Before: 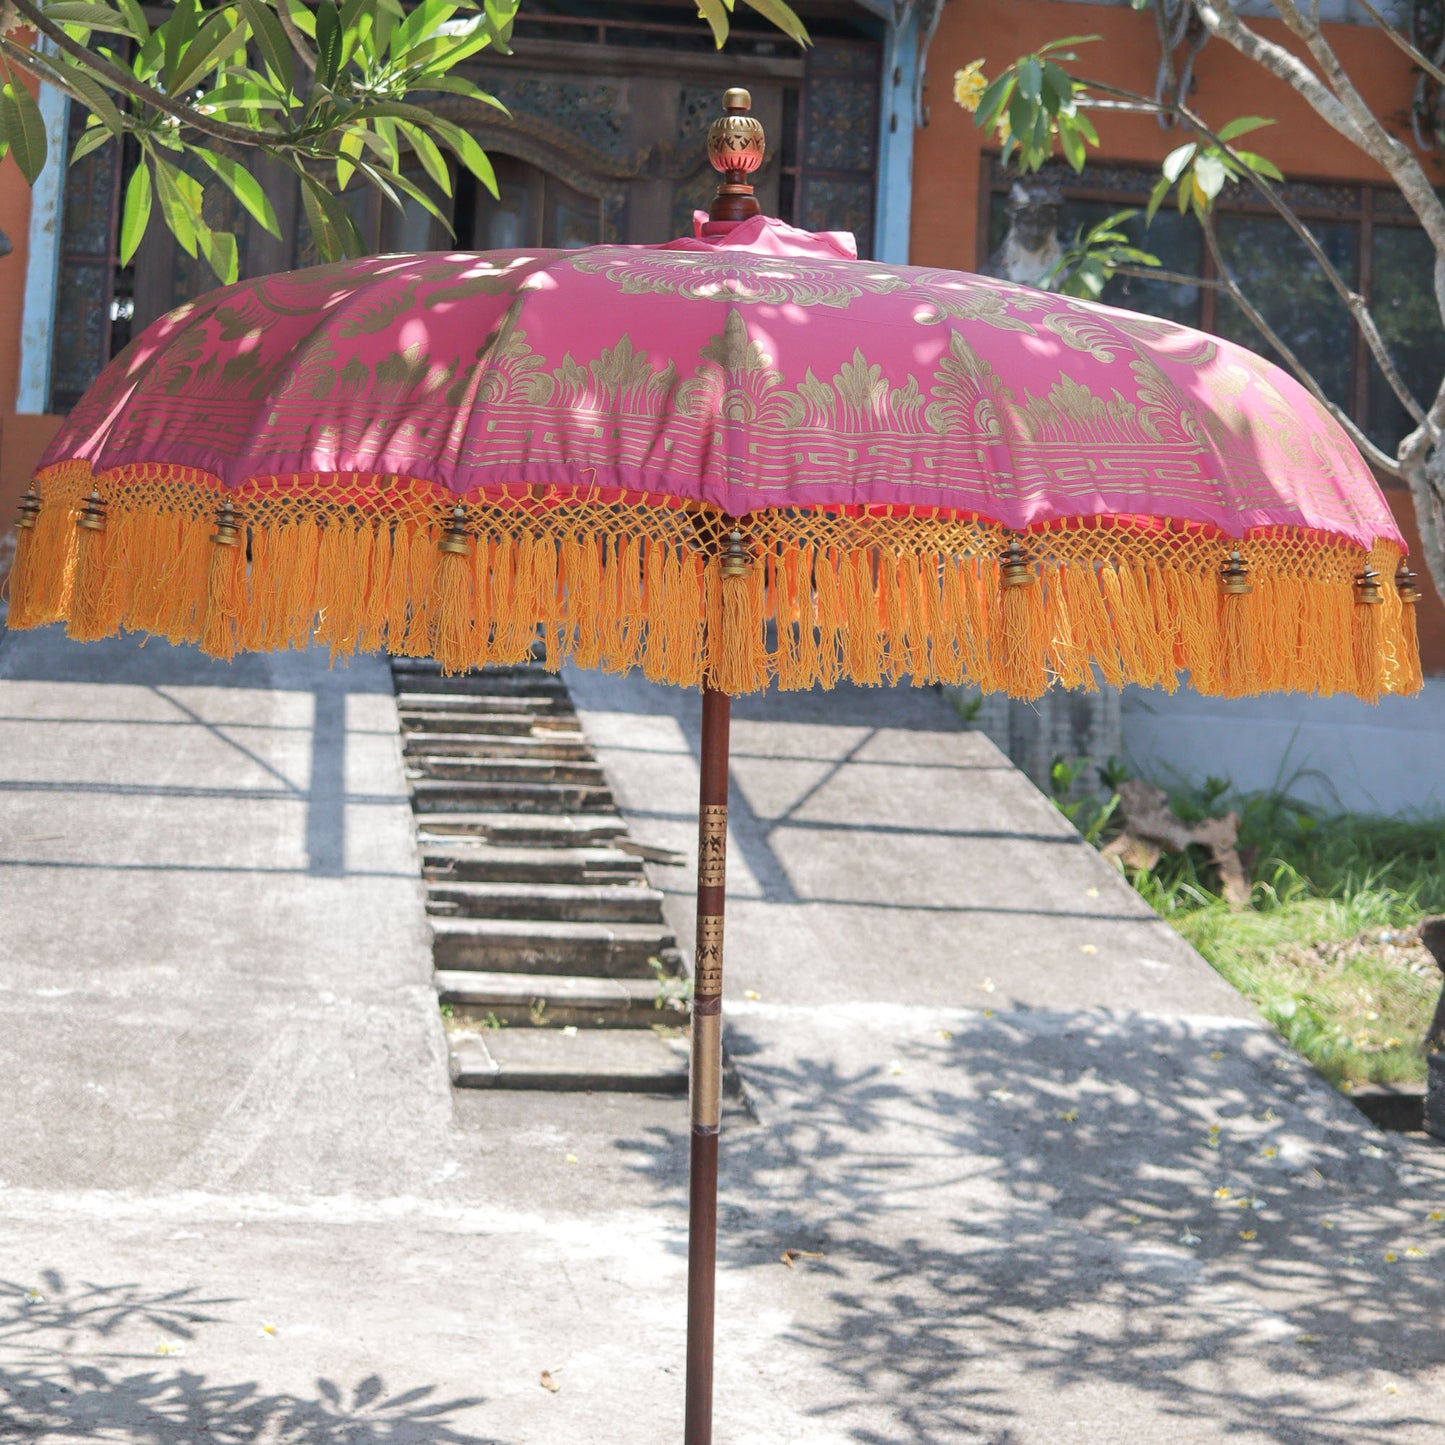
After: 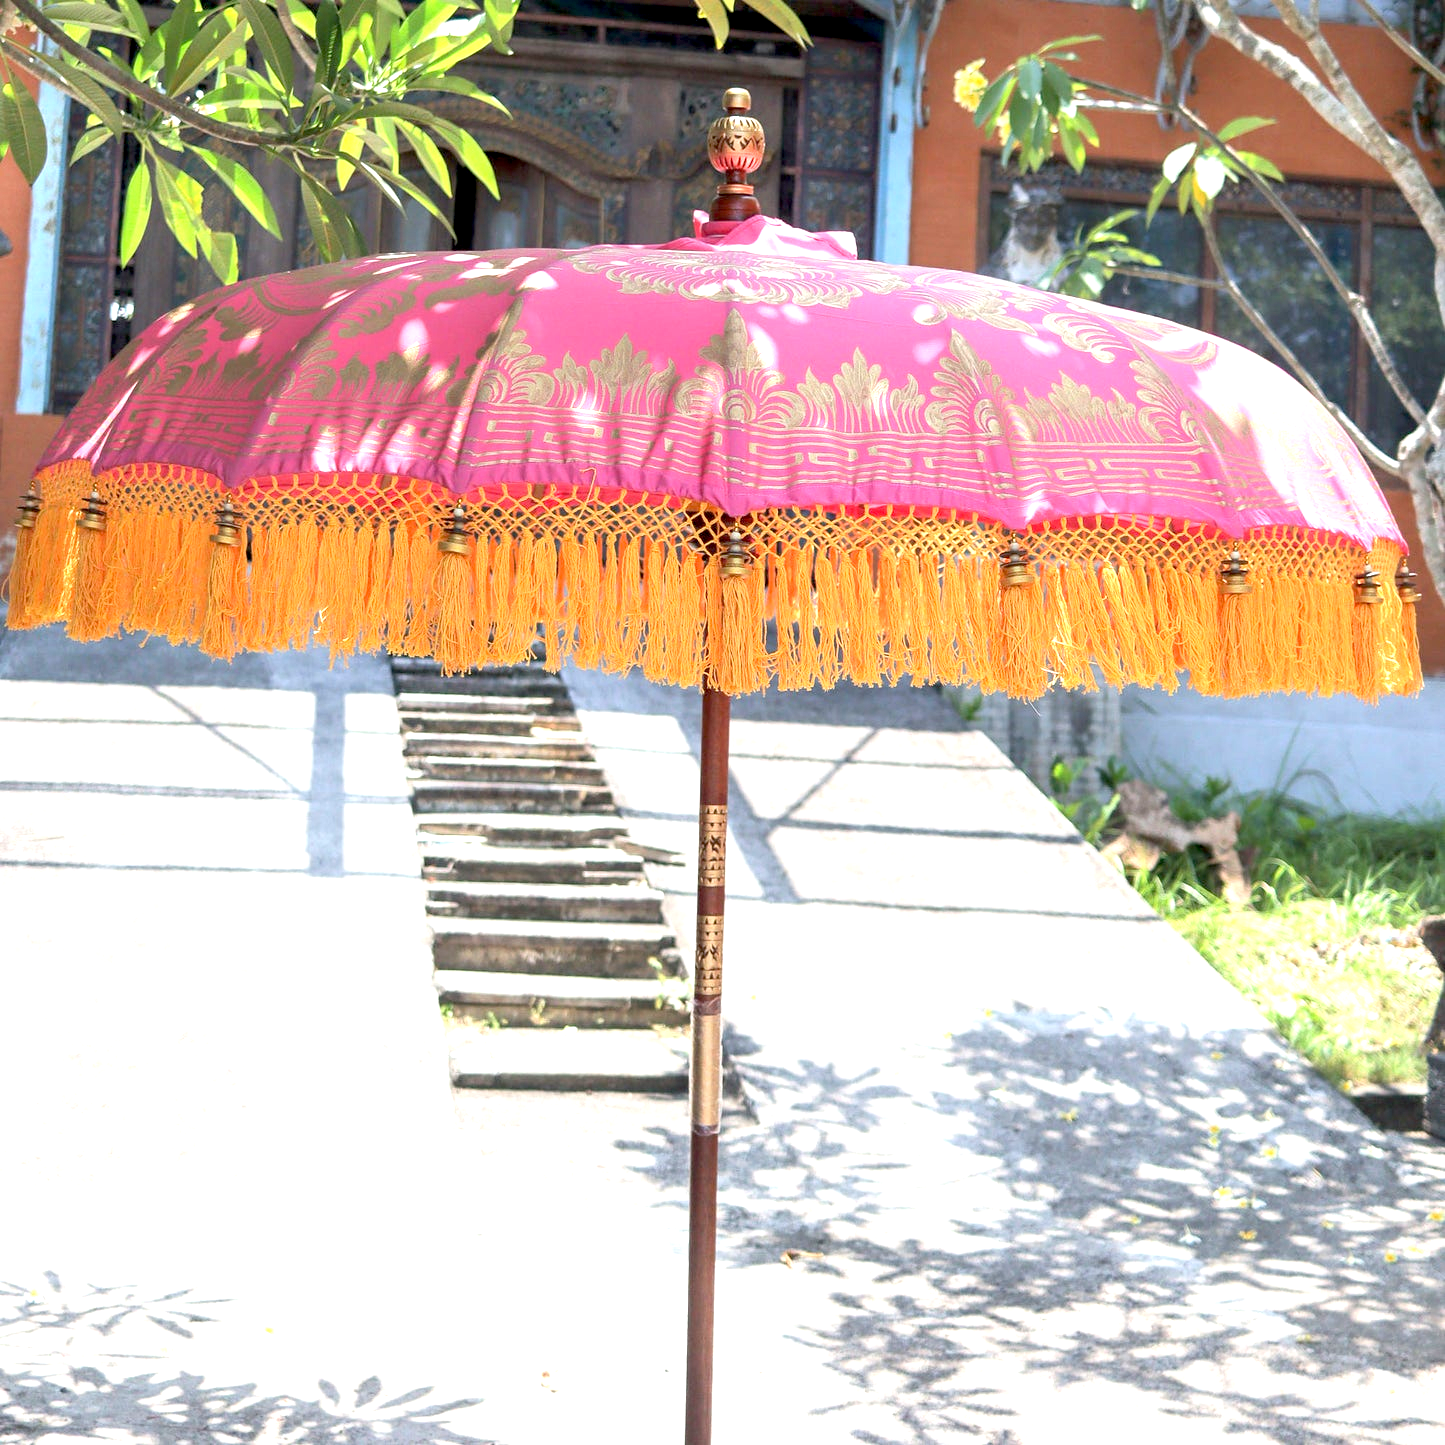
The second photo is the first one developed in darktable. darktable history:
exposure: black level correction 0.011, exposure 1.077 EV, compensate exposure bias true, compensate highlight preservation false
